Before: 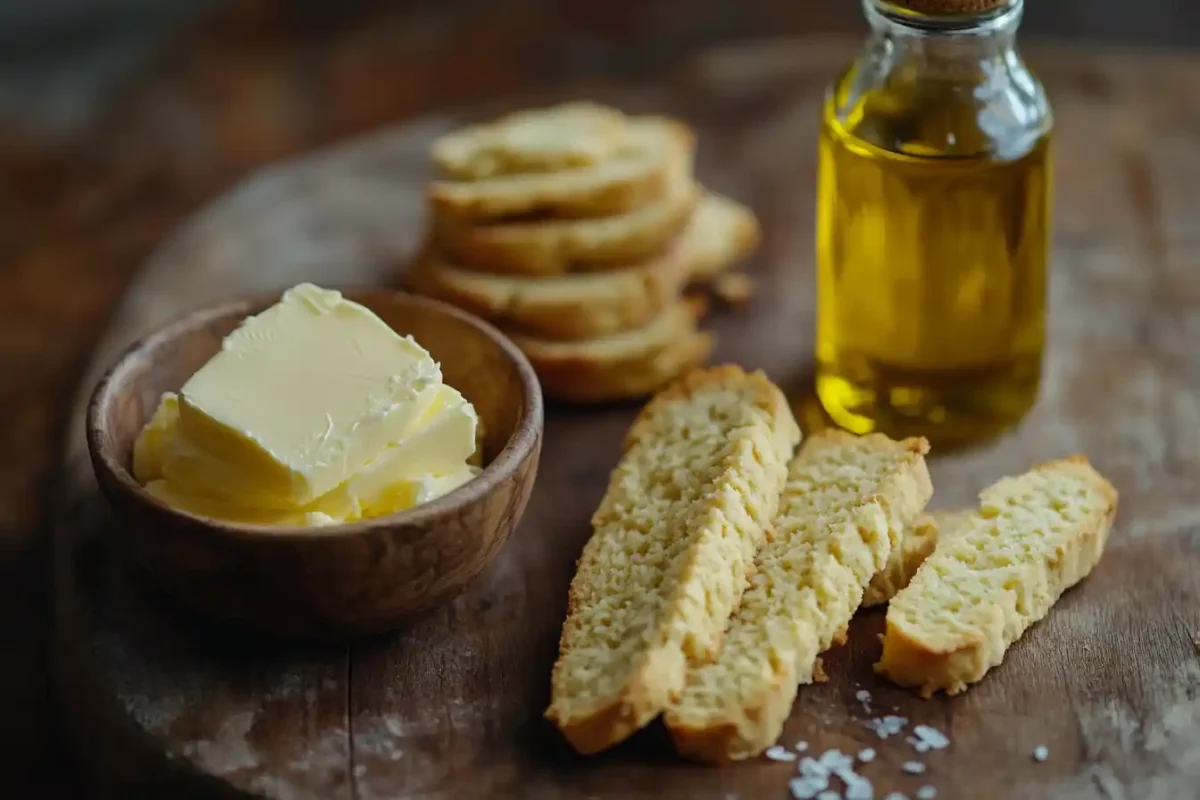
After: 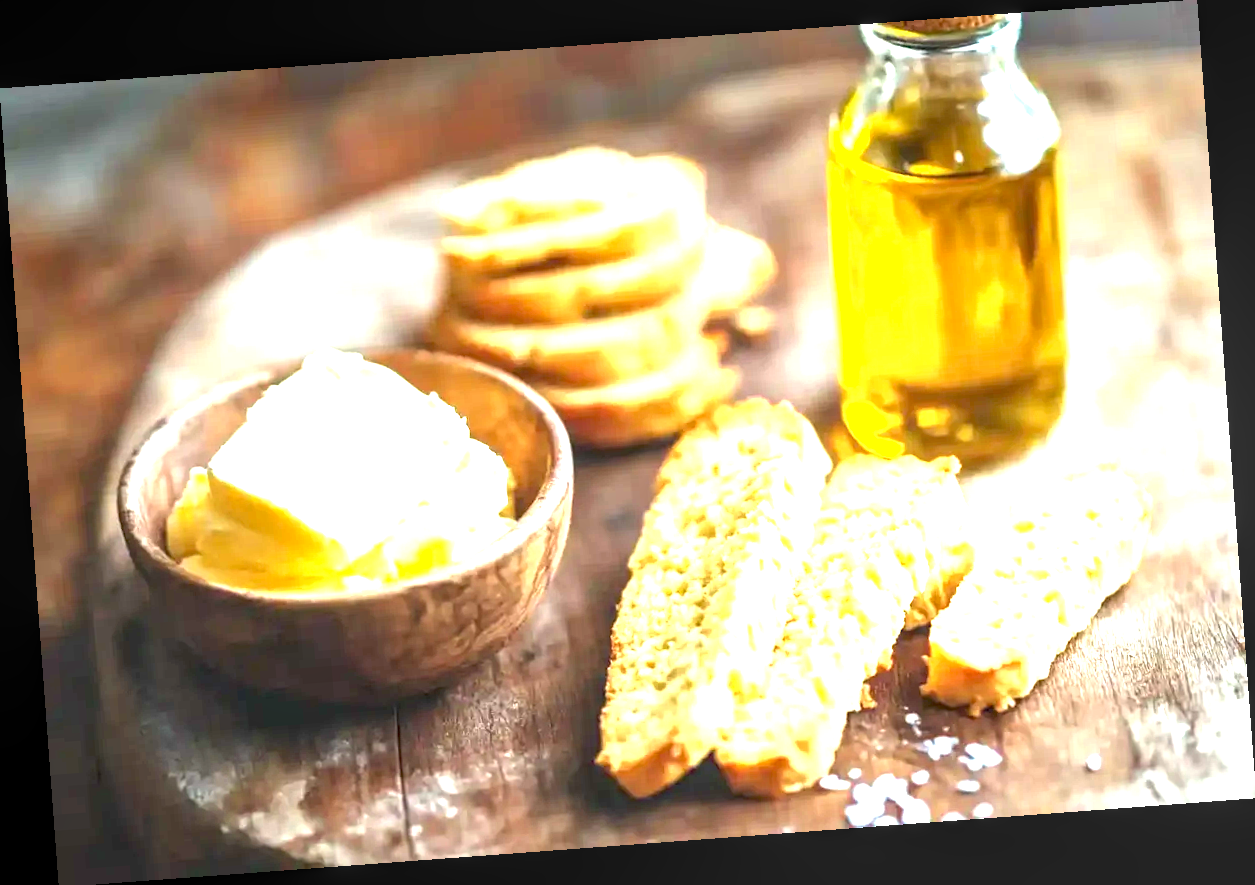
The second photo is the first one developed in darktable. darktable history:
crop: bottom 0.071%
exposure: exposure 3 EV, compensate highlight preservation false
rotate and perspective: rotation -4.25°, automatic cropping off
local contrast: on, module defaults
